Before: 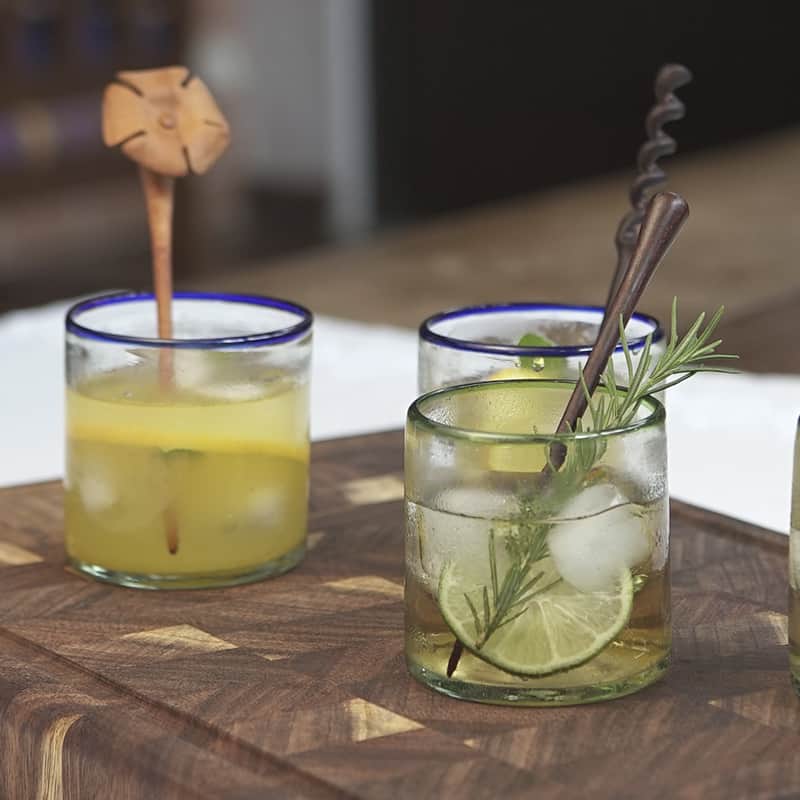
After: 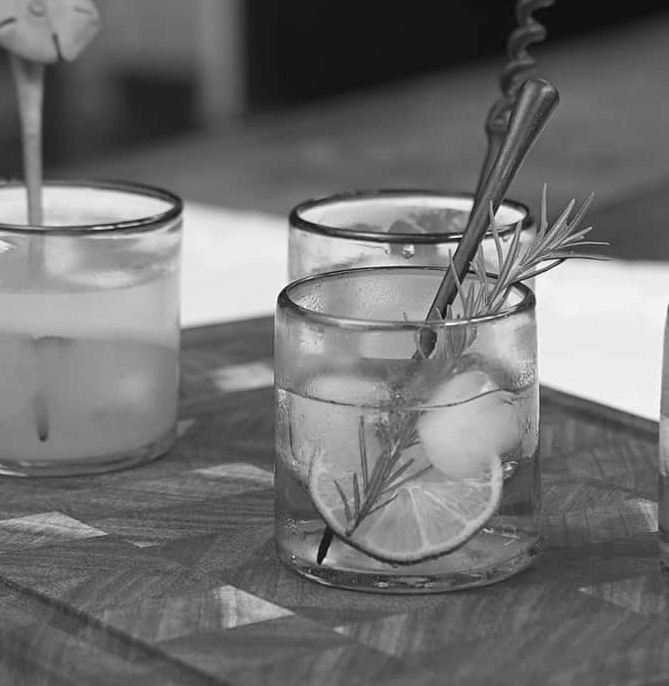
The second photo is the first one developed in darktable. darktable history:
crop: left 16.315%, top 14.246%
color calibration: output gray [0.267, 0.423, 0.261, 0], illuminant same as pipeline (D50), adaptation none (bypass)
